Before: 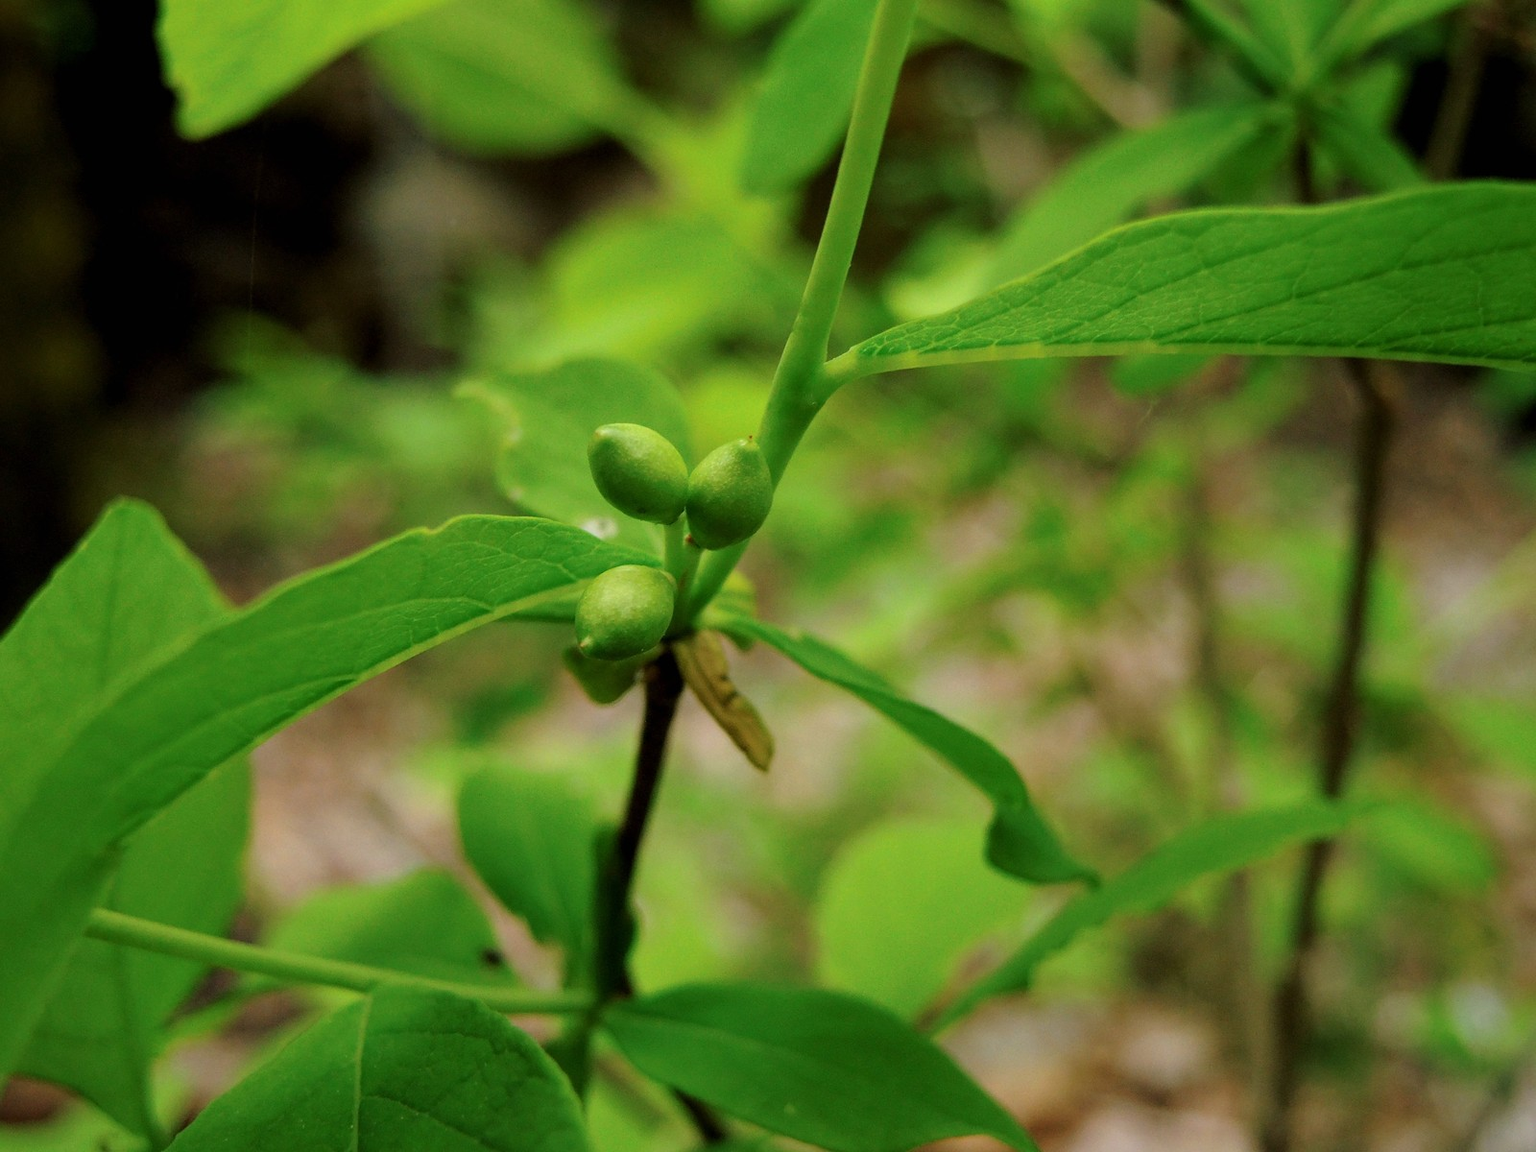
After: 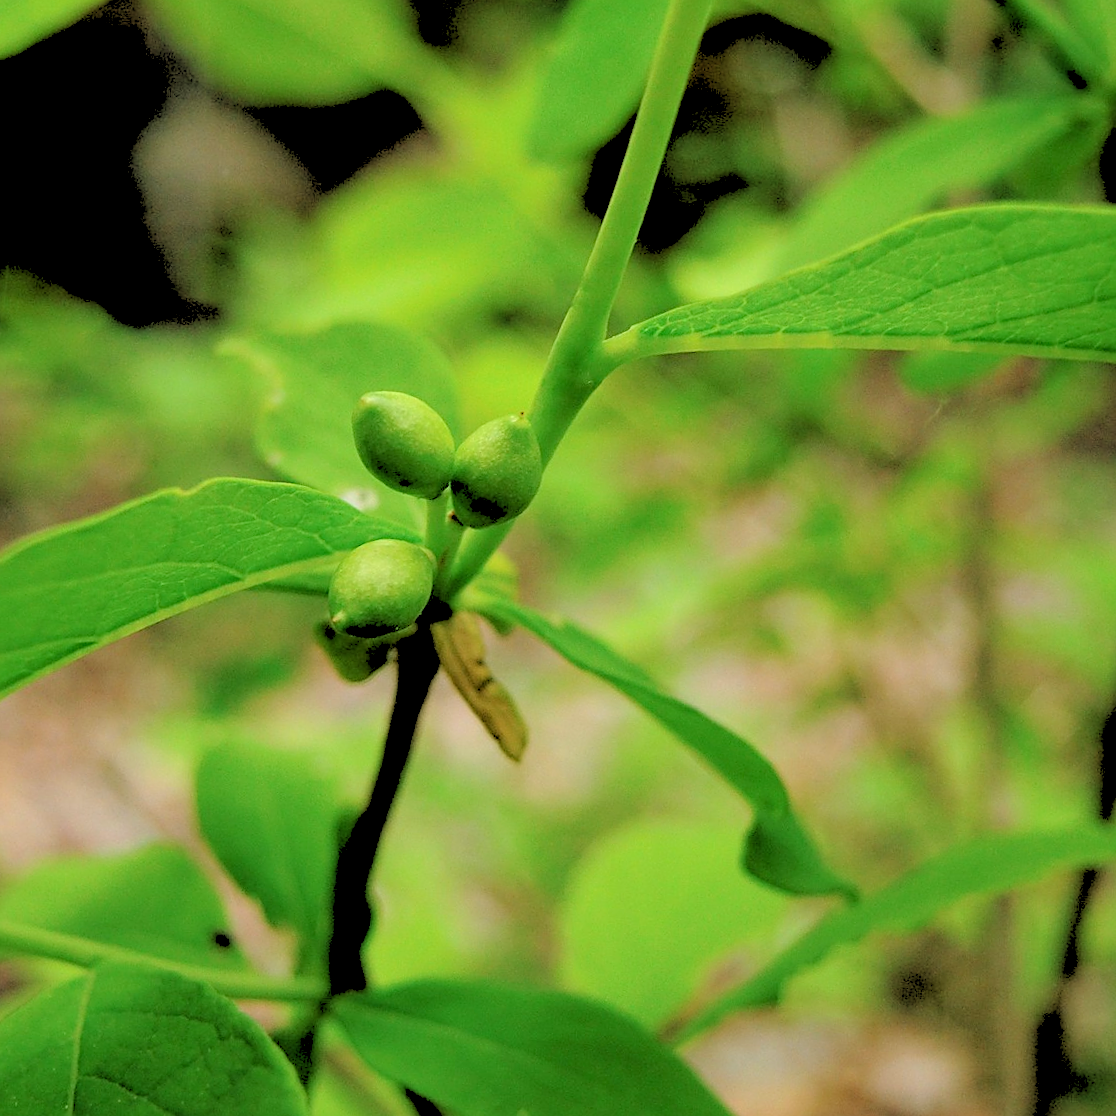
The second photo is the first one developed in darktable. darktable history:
rgb levels: levels [[0.027, 0.429, 0.996], [0, 0.5, 1], [0, 0.5, 1]]
sharpen: on, module defaults
crop and rotate: angle -3.27°, left 14.277%, top 0.028%, right 10.766%, bottom 0.028%
